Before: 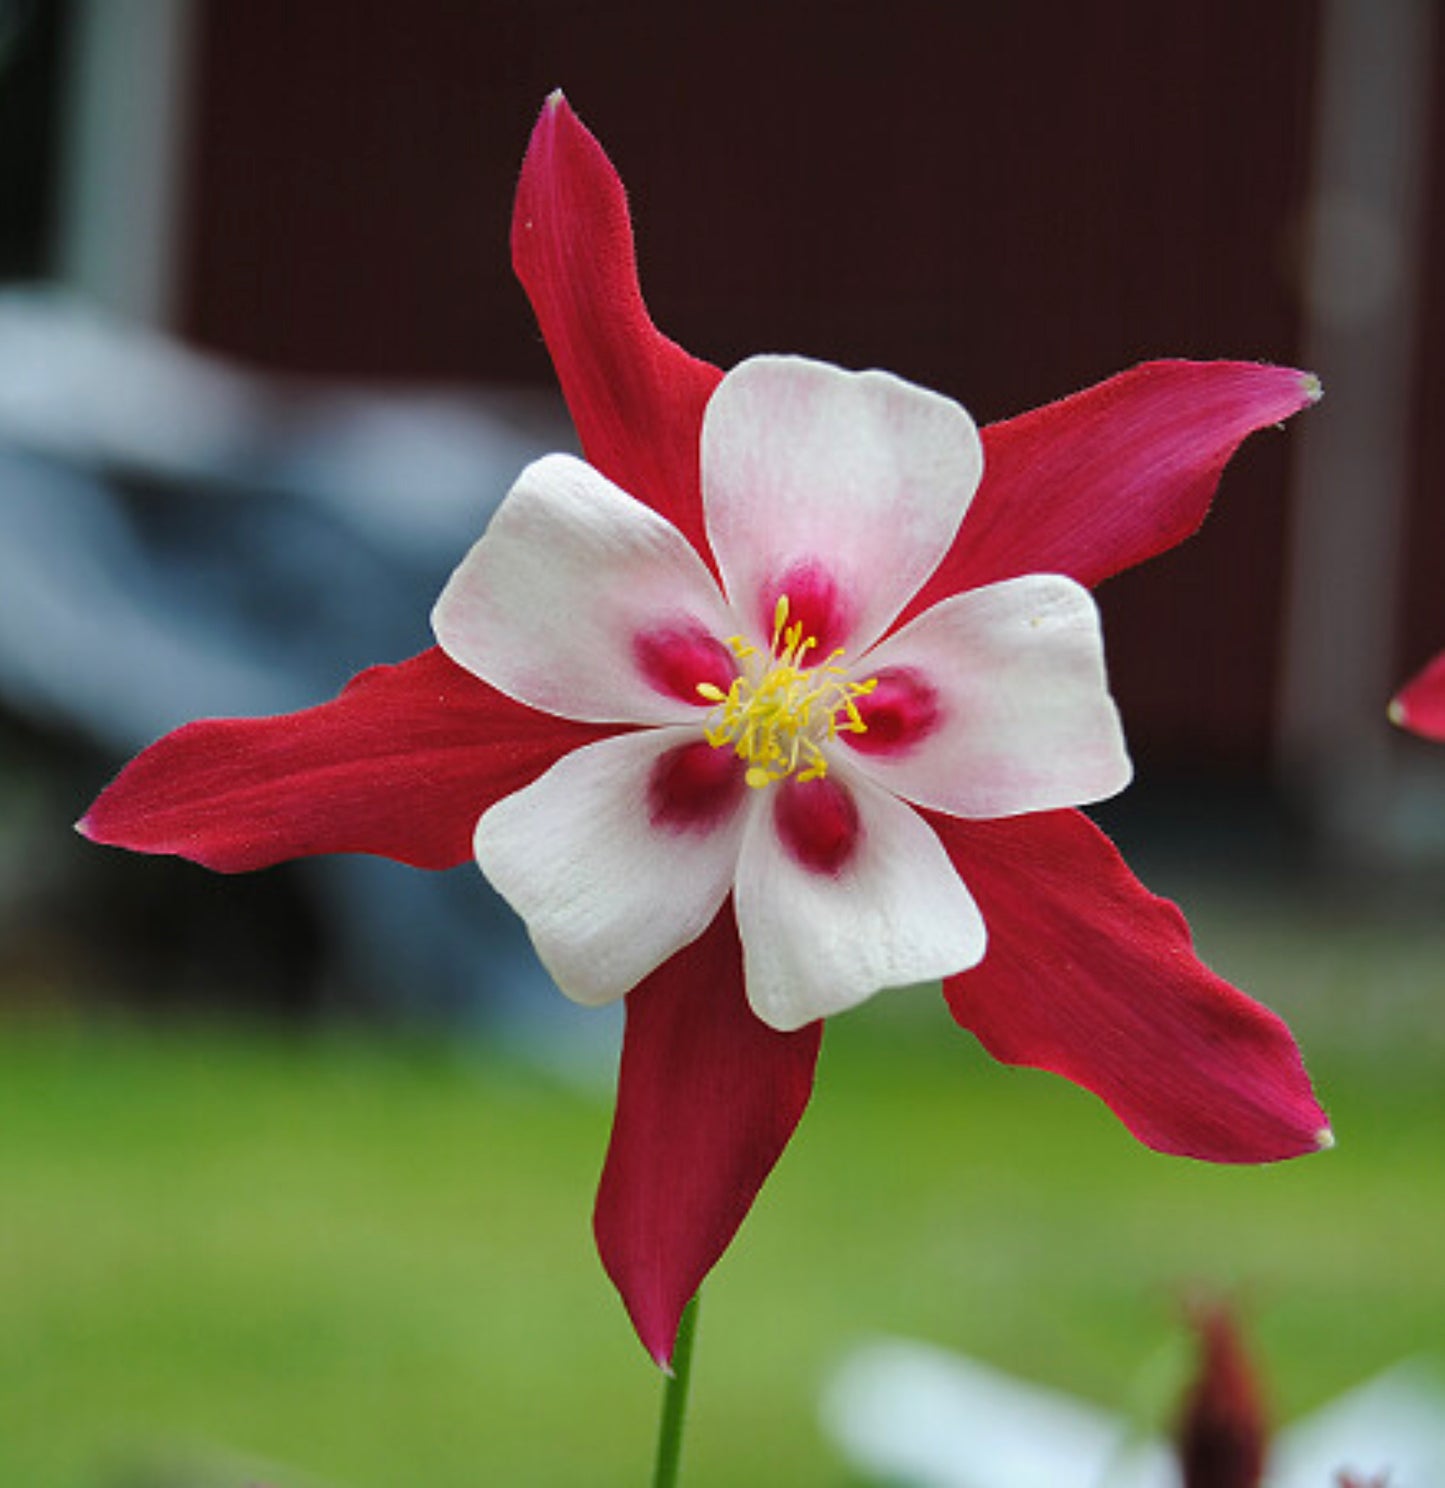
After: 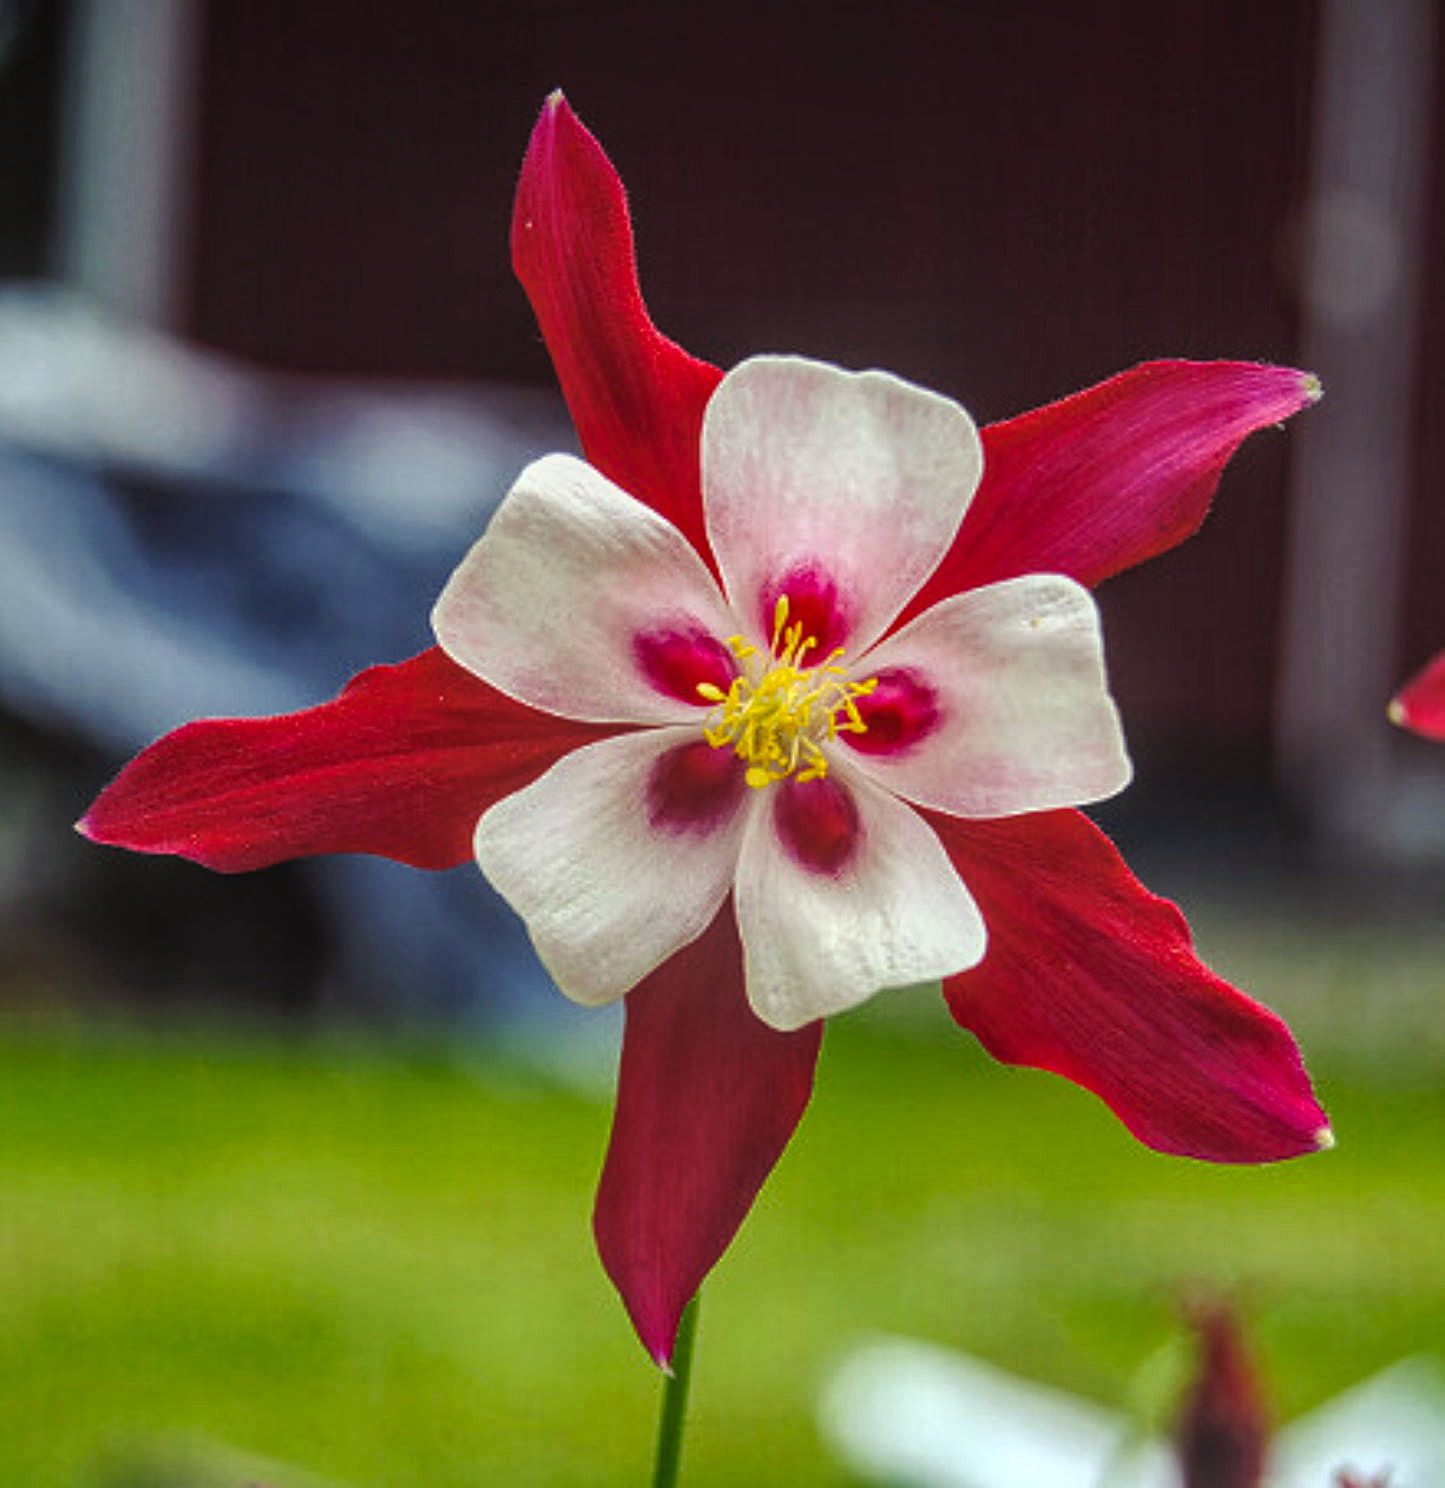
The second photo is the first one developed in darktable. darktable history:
local contrast: highlights 66%, shadows 35%, detail 166%, midtone range 0.2
color balance rgb: shadows lift › luminance -29.018%, shadows lift › chroma 14.892%, shadows lift › hue 269.61°, power › chroma 2.482%, power › hue 70.02°, highlights gain › chroma 0.106%, highlights gain › hue 331.4°, perceptual saturation grading › global saturation 0.216%, perceptual saturation grading › mid-tones 11.258%, perceptual brilliance grading › highlights 16.357%, perceptual brilliance grading › mid-tones 6.365%, perceptual brilliance grading › shadows -15.476%, global vibrance 16.158%, saturation formula JzAzBz (2021)
